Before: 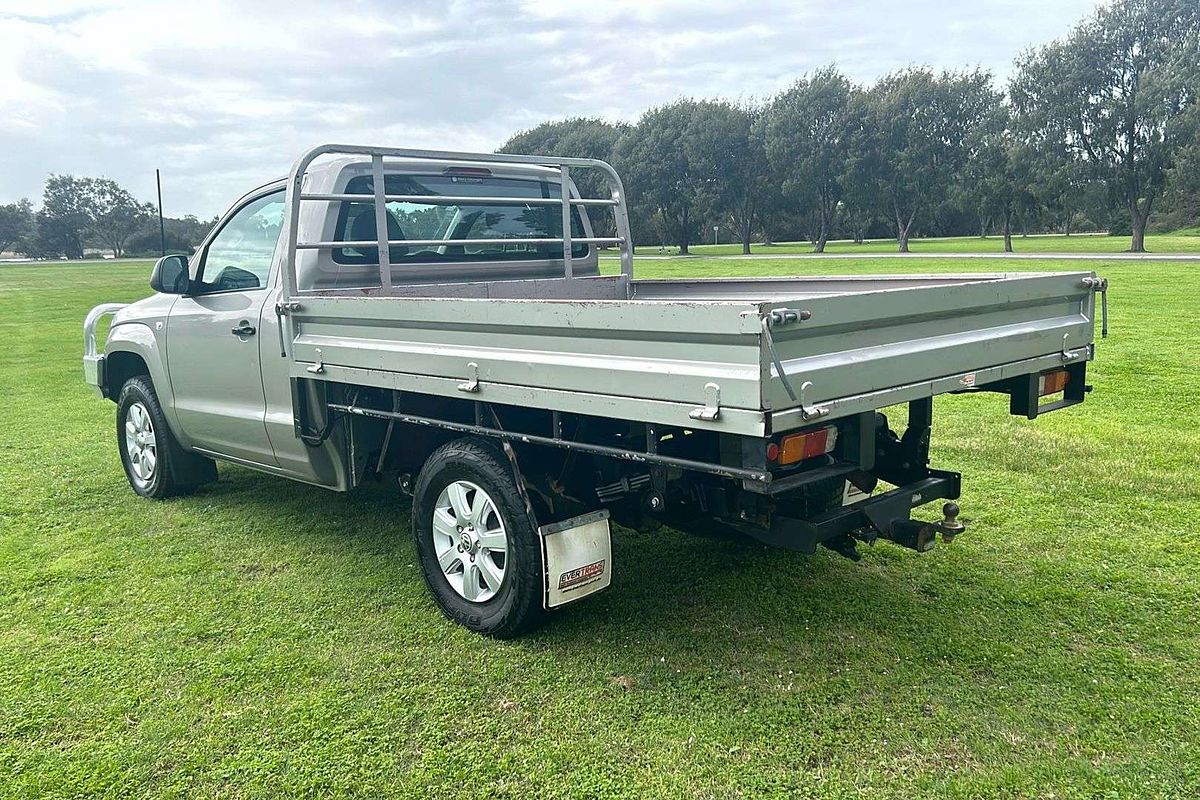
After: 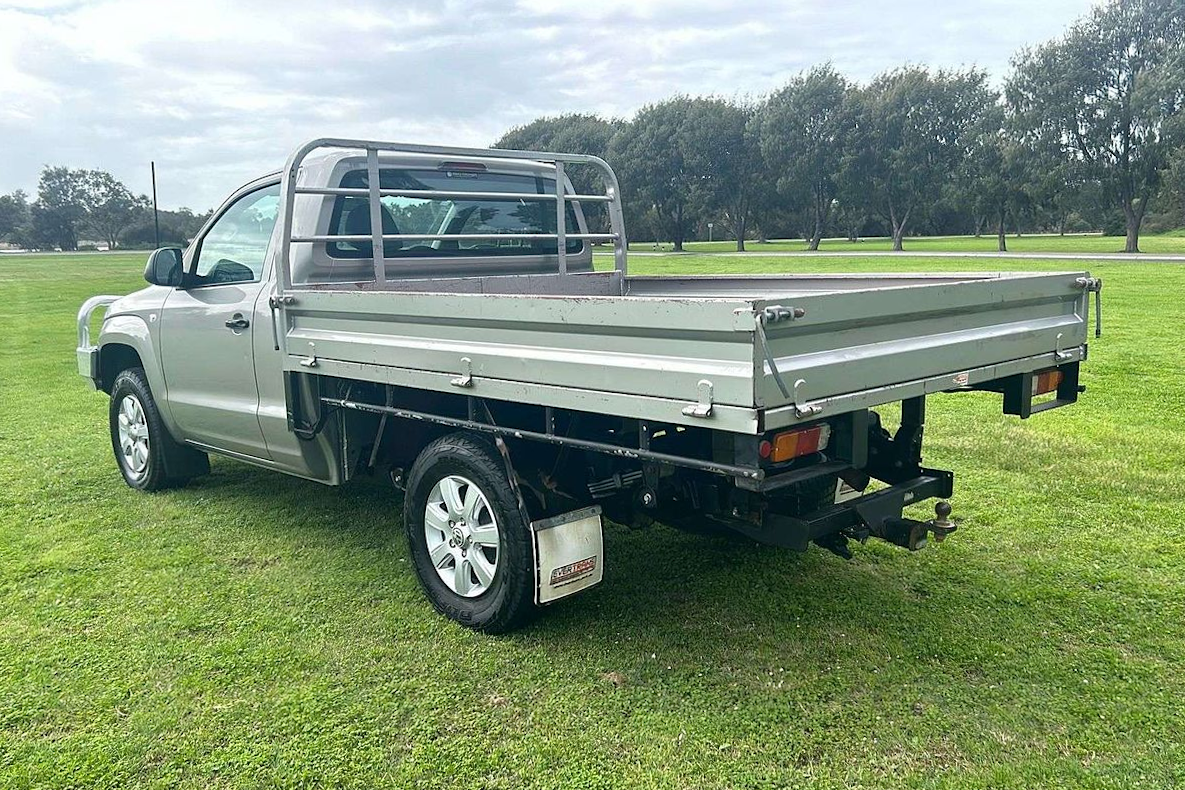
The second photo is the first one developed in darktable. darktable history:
crop and rotate: angle -0.472°
